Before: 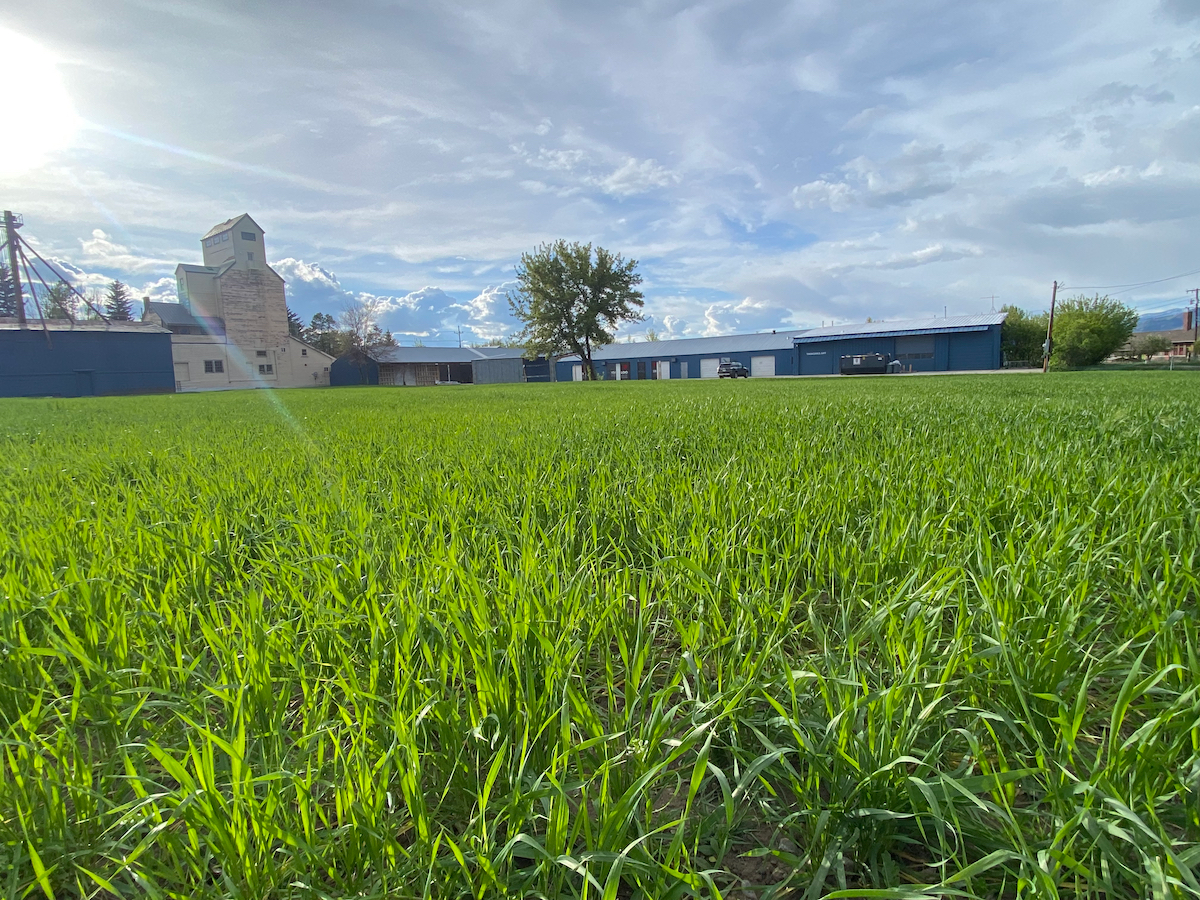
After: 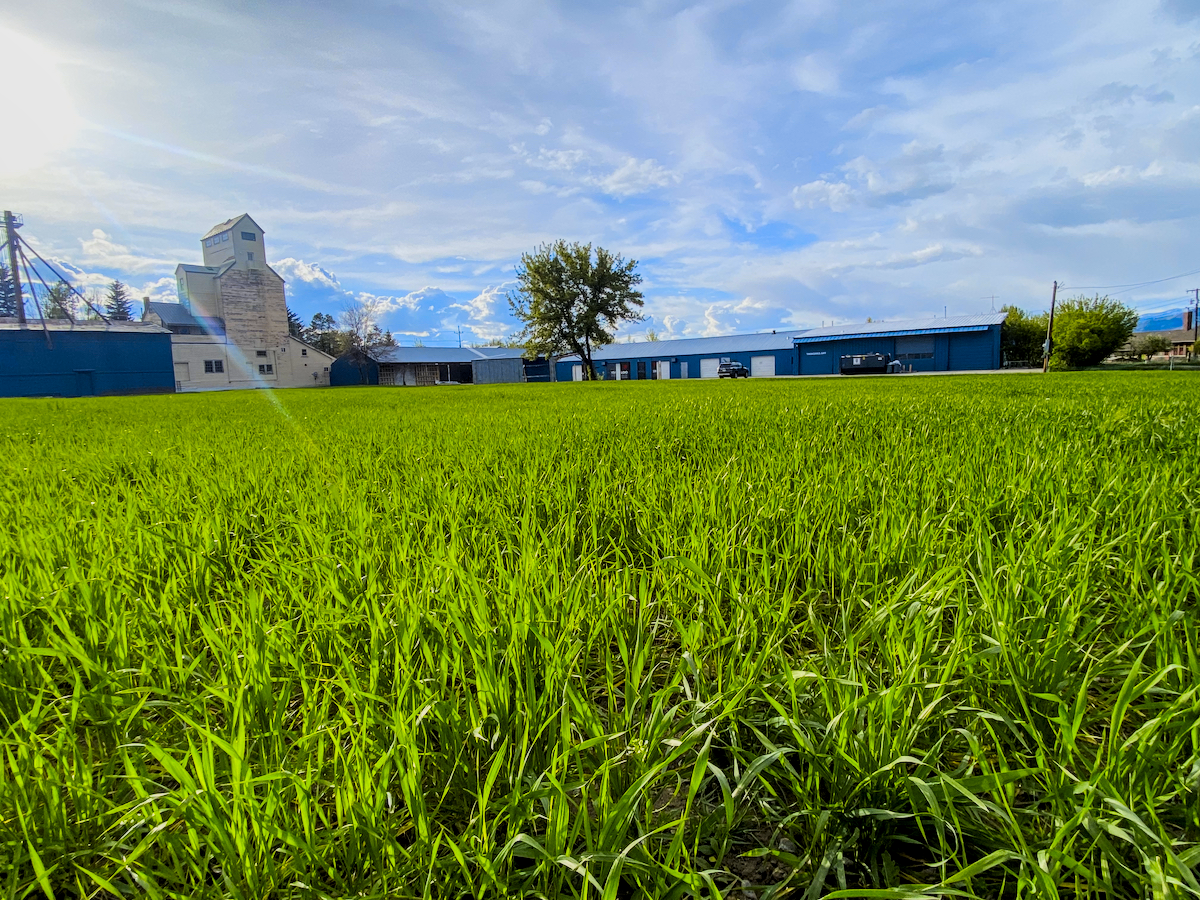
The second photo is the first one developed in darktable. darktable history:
local contrast: on, module defaults
color contrast: green-magenta contrast 1.12, blue-yellow contrast 1.95, unbound 0
filmic rgb: black relative exposure -5 EV, hardness 2.88, contrast 1.3, highlights saturation mix -30%
